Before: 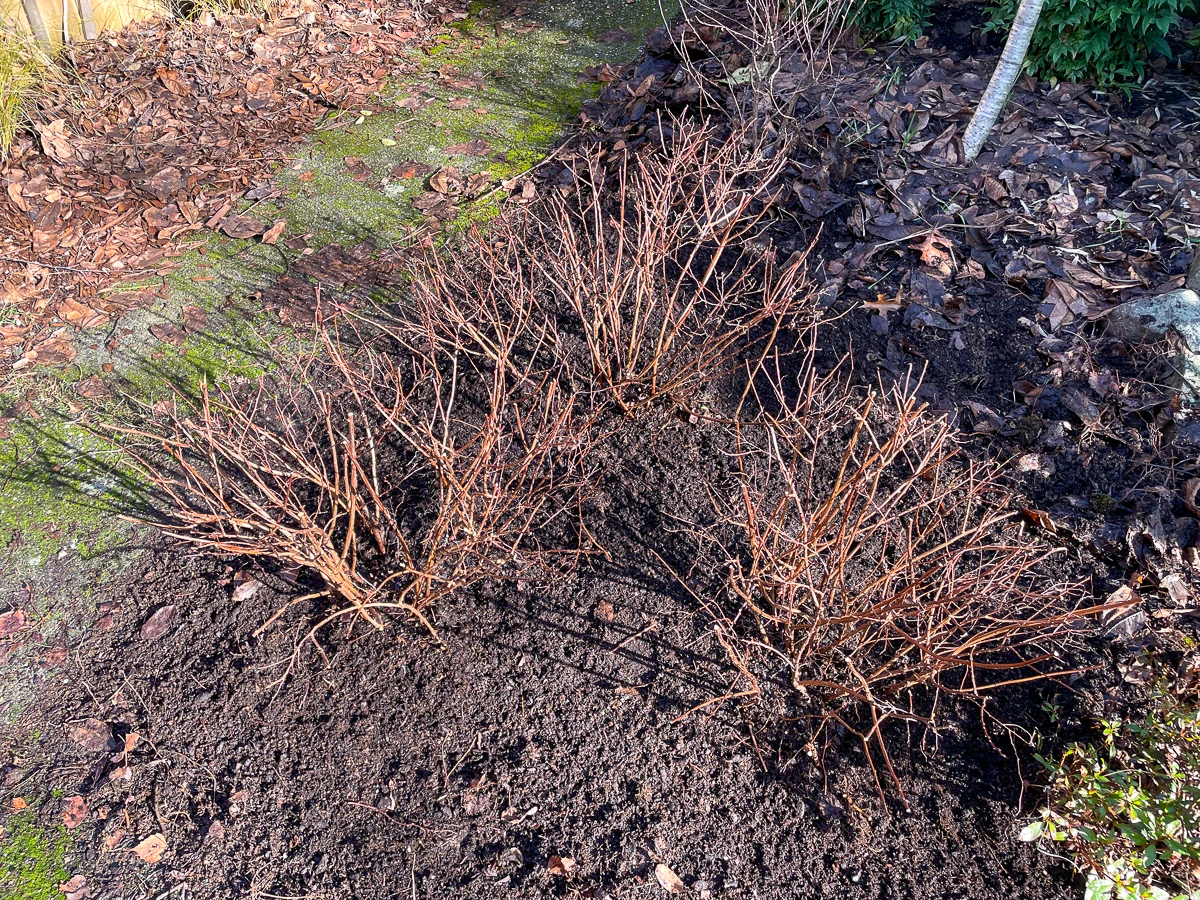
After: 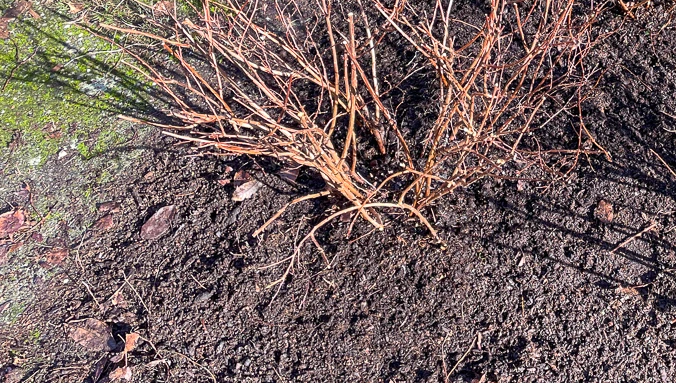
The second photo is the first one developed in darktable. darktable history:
crop: top 44.483%, right 43.593%, bottom 12.892%
tone equalizer: on, module defaults
